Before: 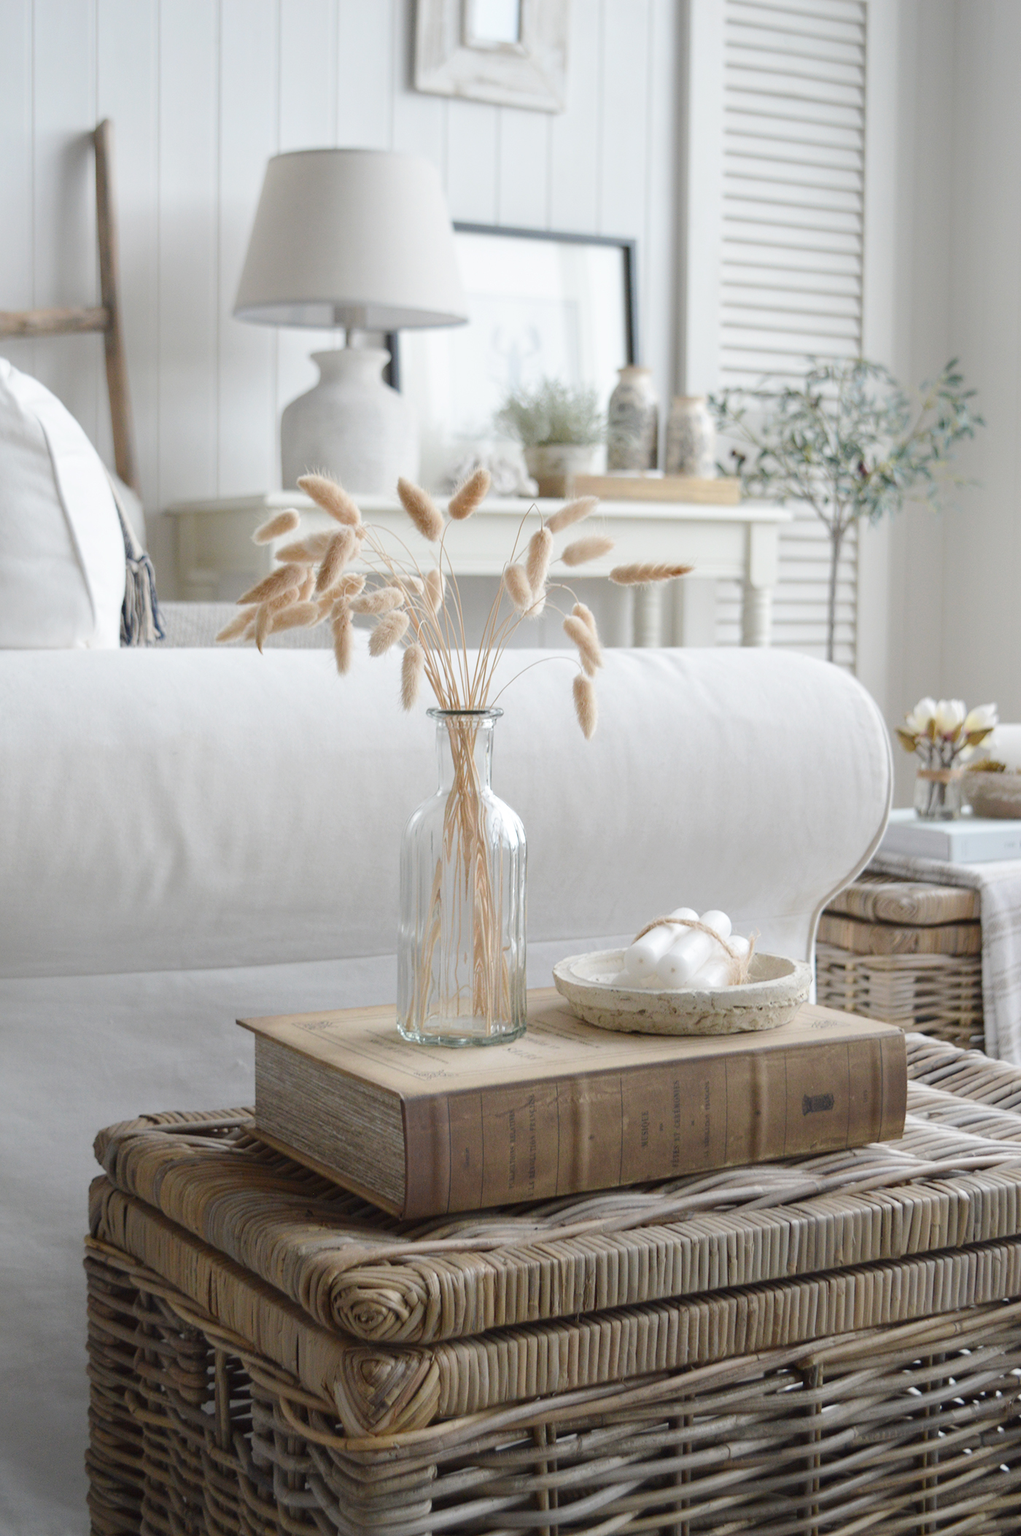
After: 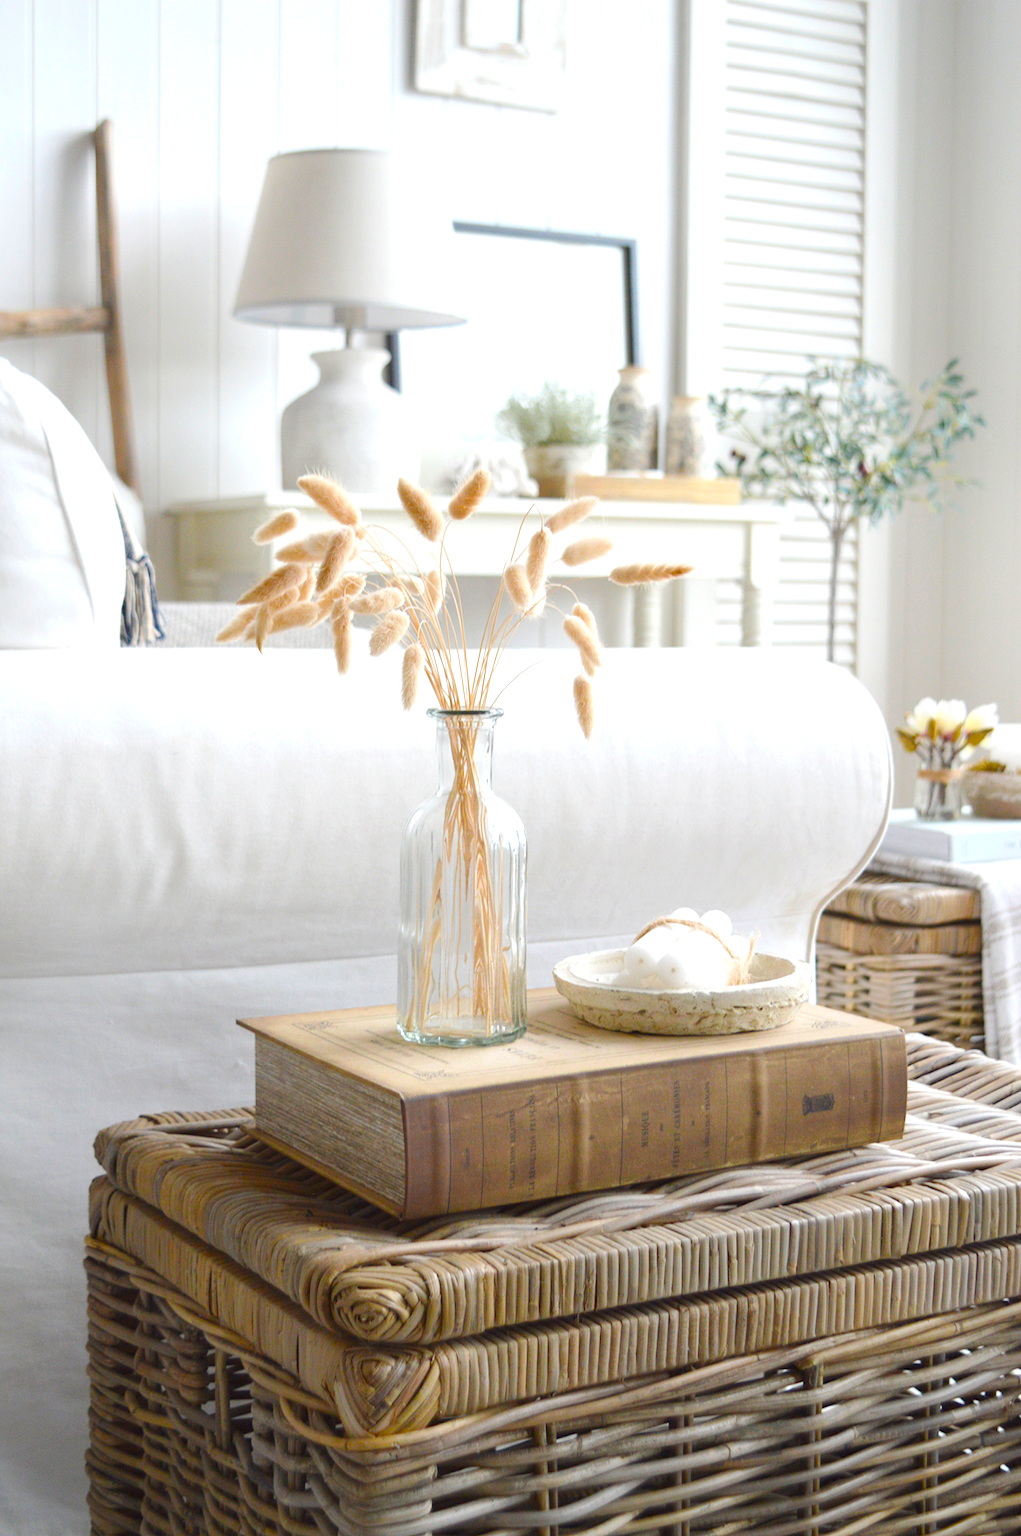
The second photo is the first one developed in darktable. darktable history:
exposure: exposure 0.566 EV, compensate highlight preservation false
color balance rgb: linear chroma grading › global chroma 15%, perceptual saturation grading › global saturation 30%
